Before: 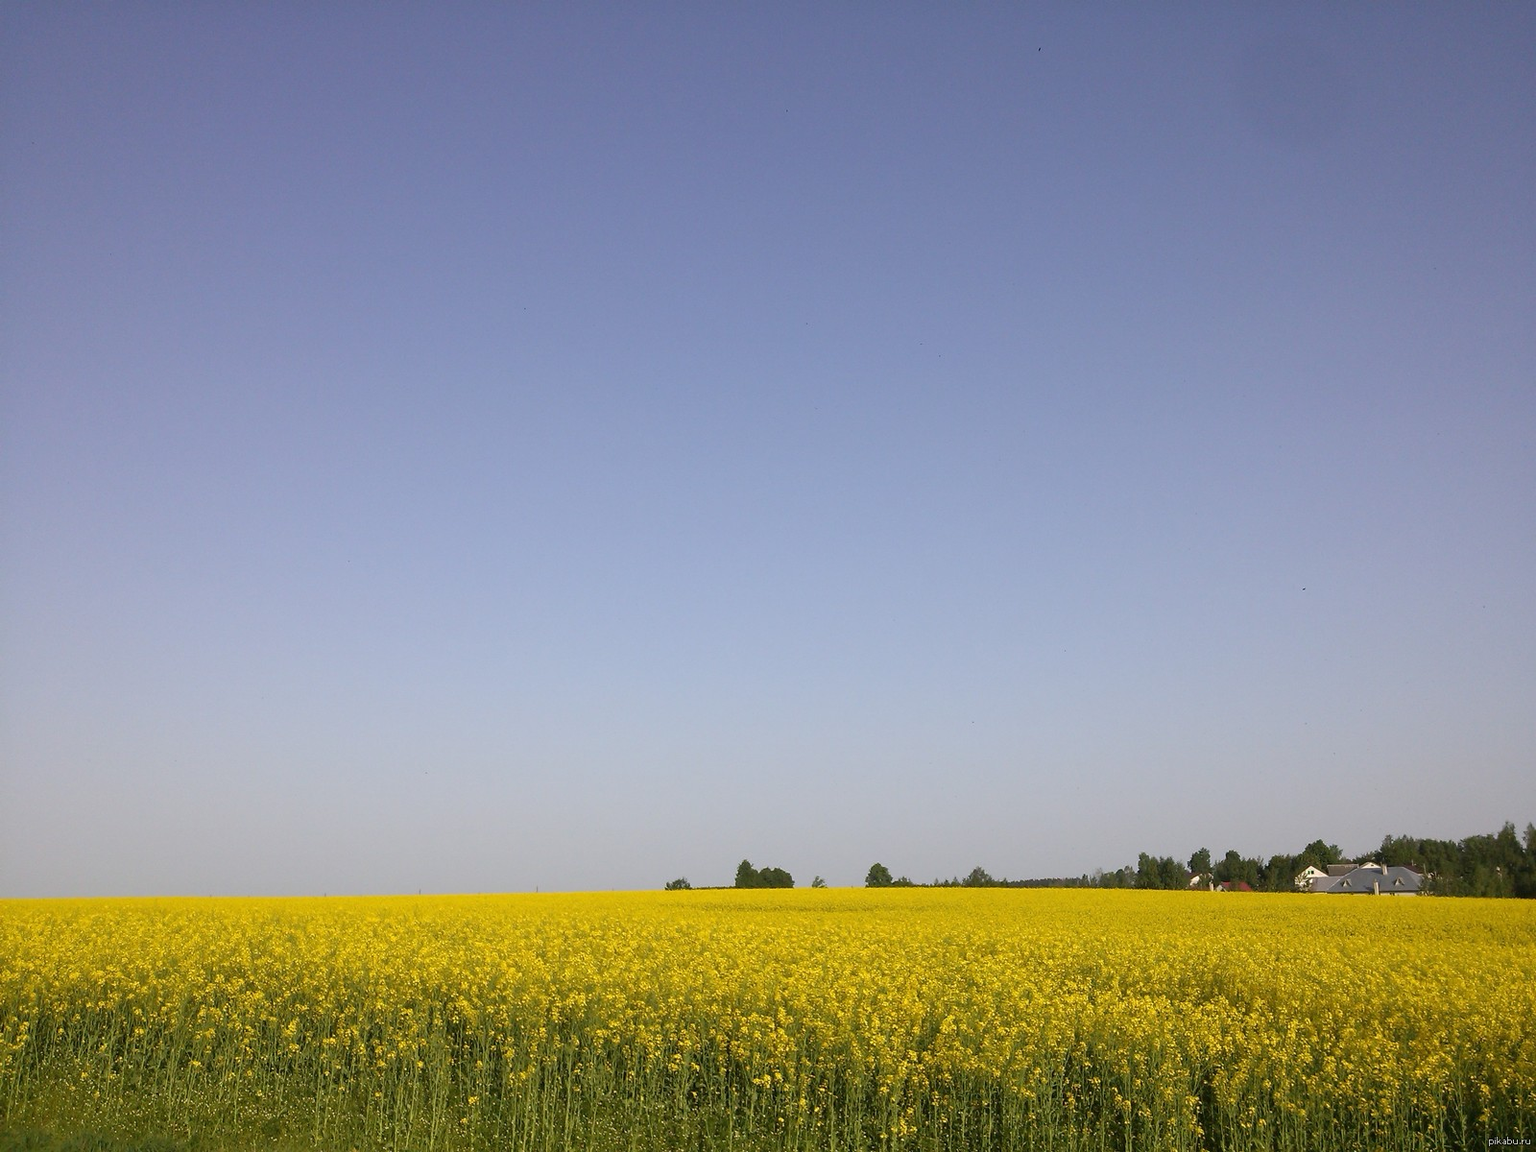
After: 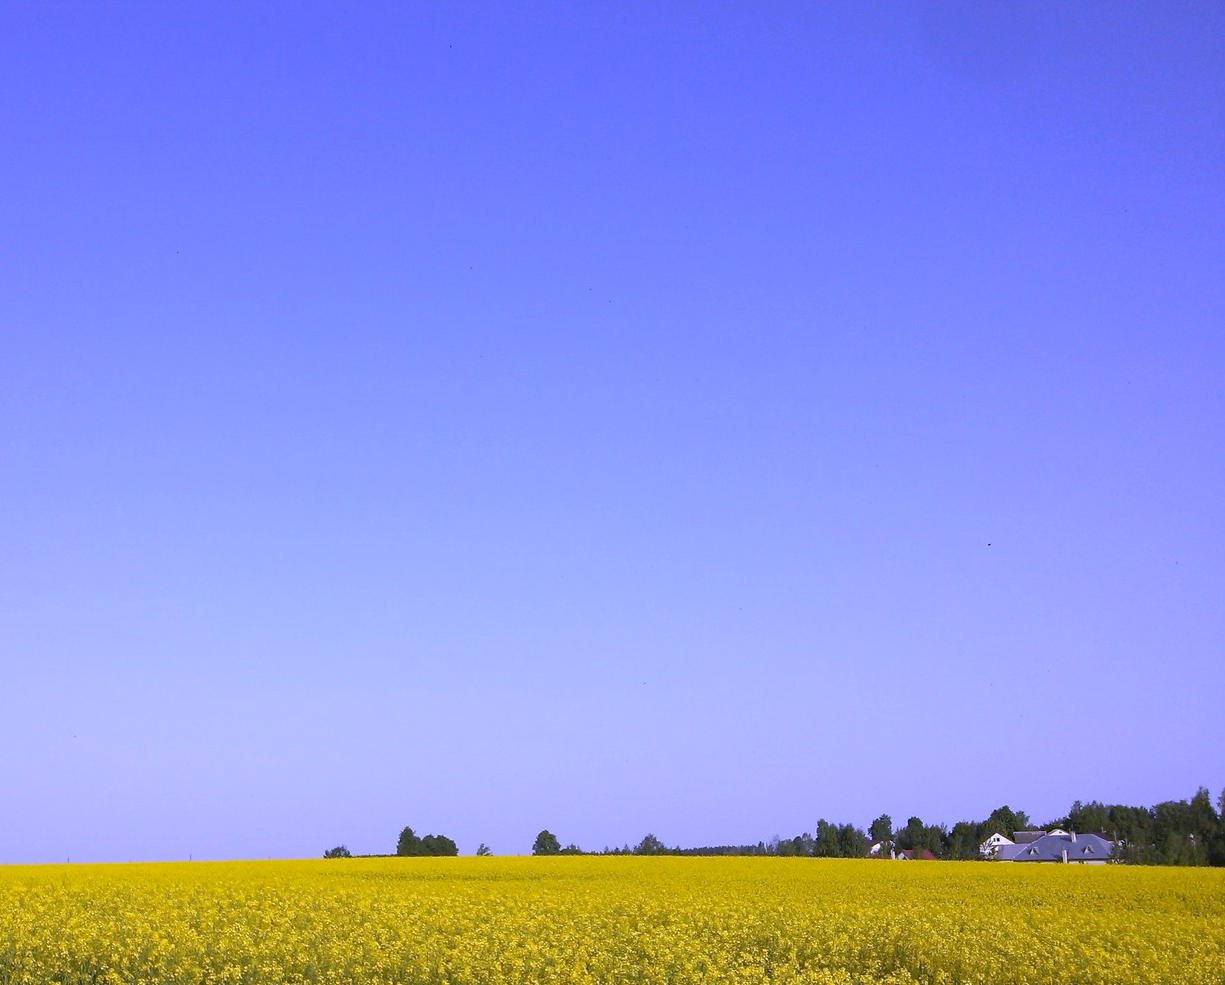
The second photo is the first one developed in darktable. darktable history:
crop: left 23.095%, top 5.827%, bottom 11.854%
haze removal: compatibility mode true, adaptive false
white balance: red 0.98, blue 1.61
